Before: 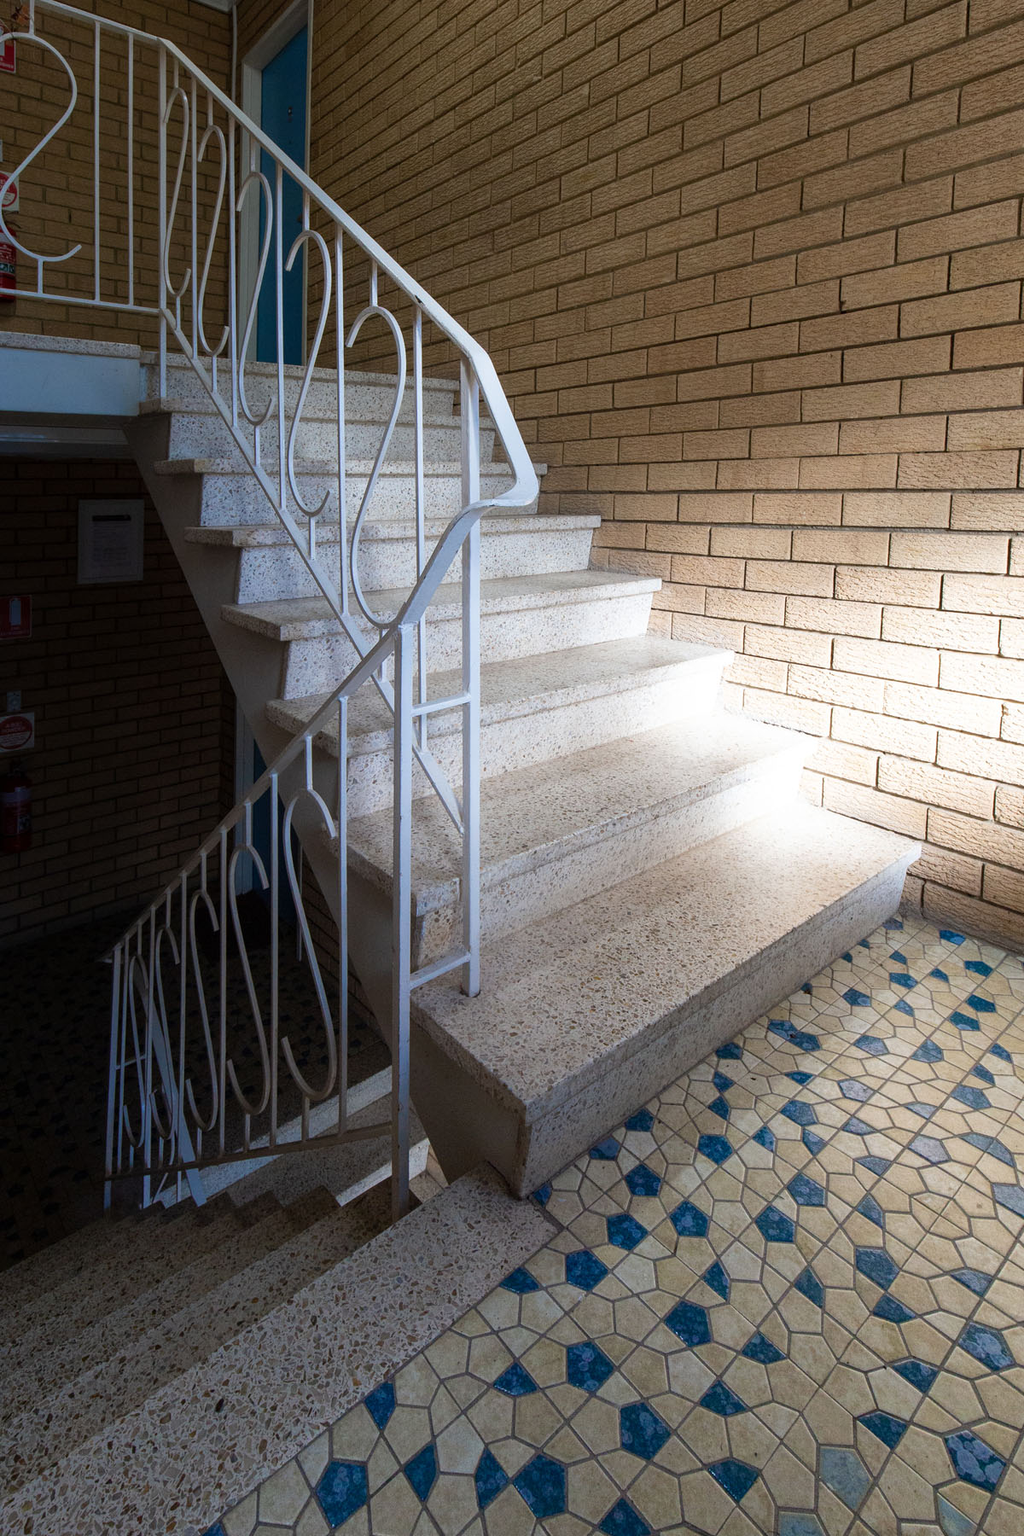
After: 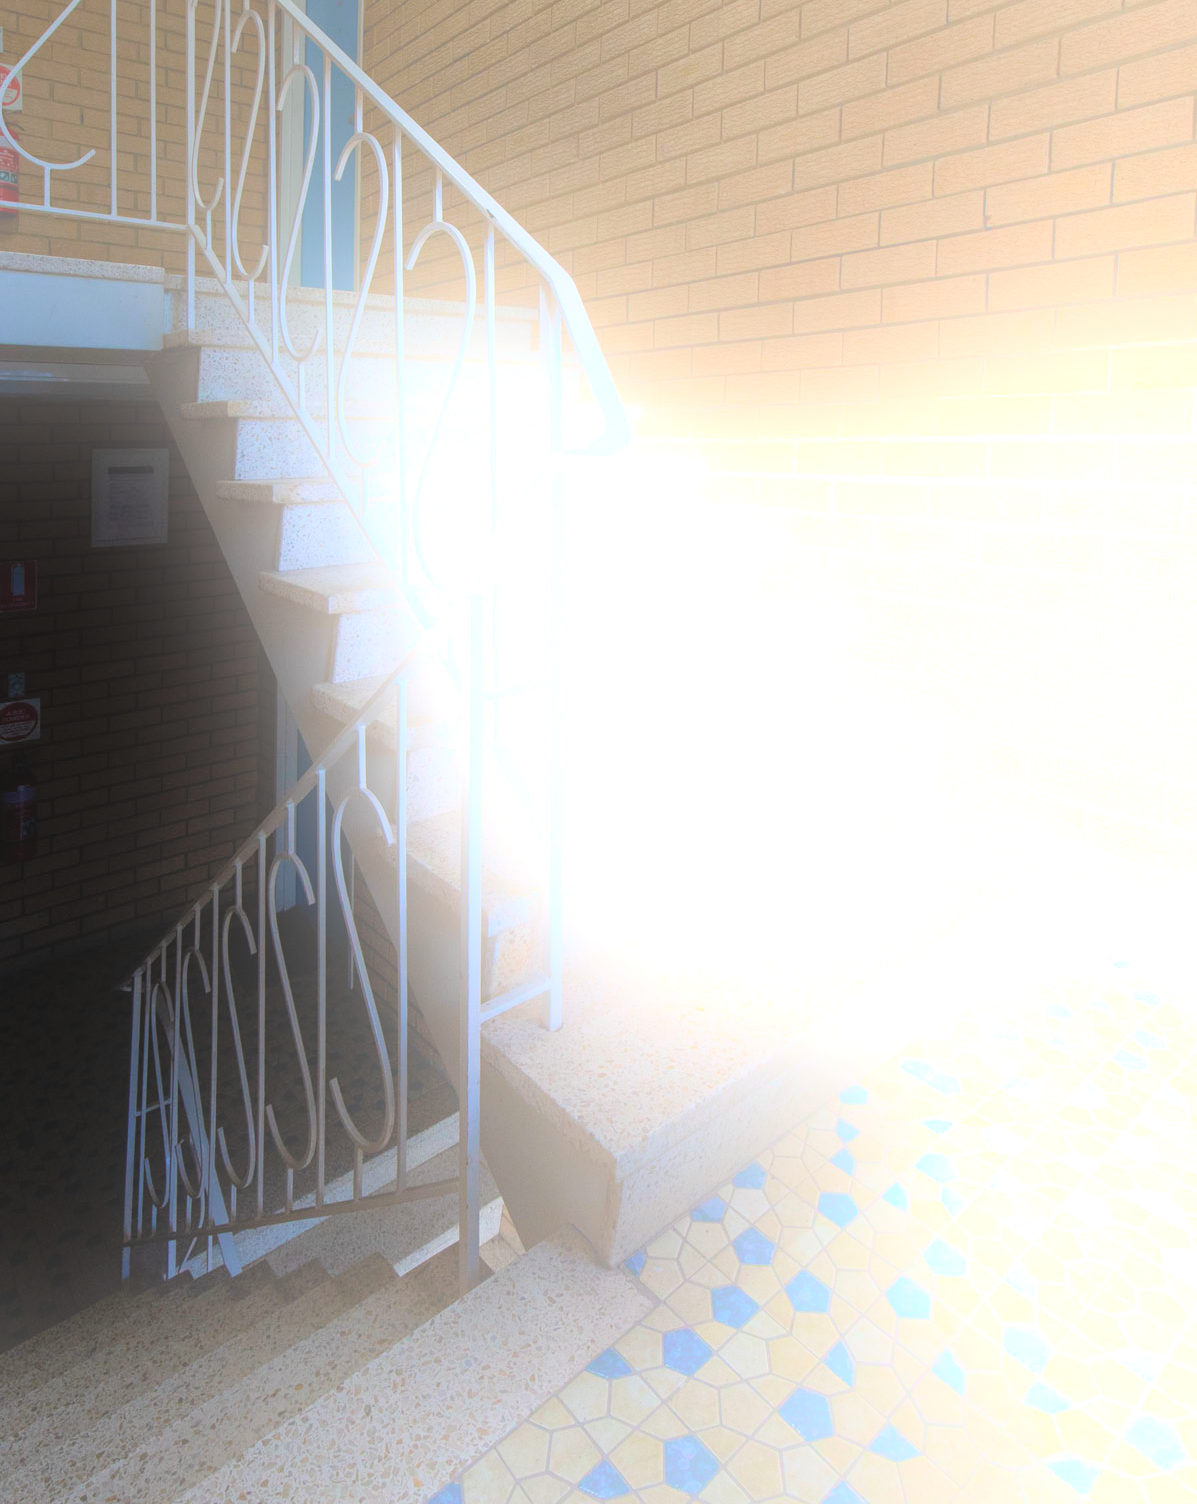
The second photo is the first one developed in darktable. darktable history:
crop: top 7.625%, bottom 8.027%
bloom: size 25%, threshold 5%, strength 90%
